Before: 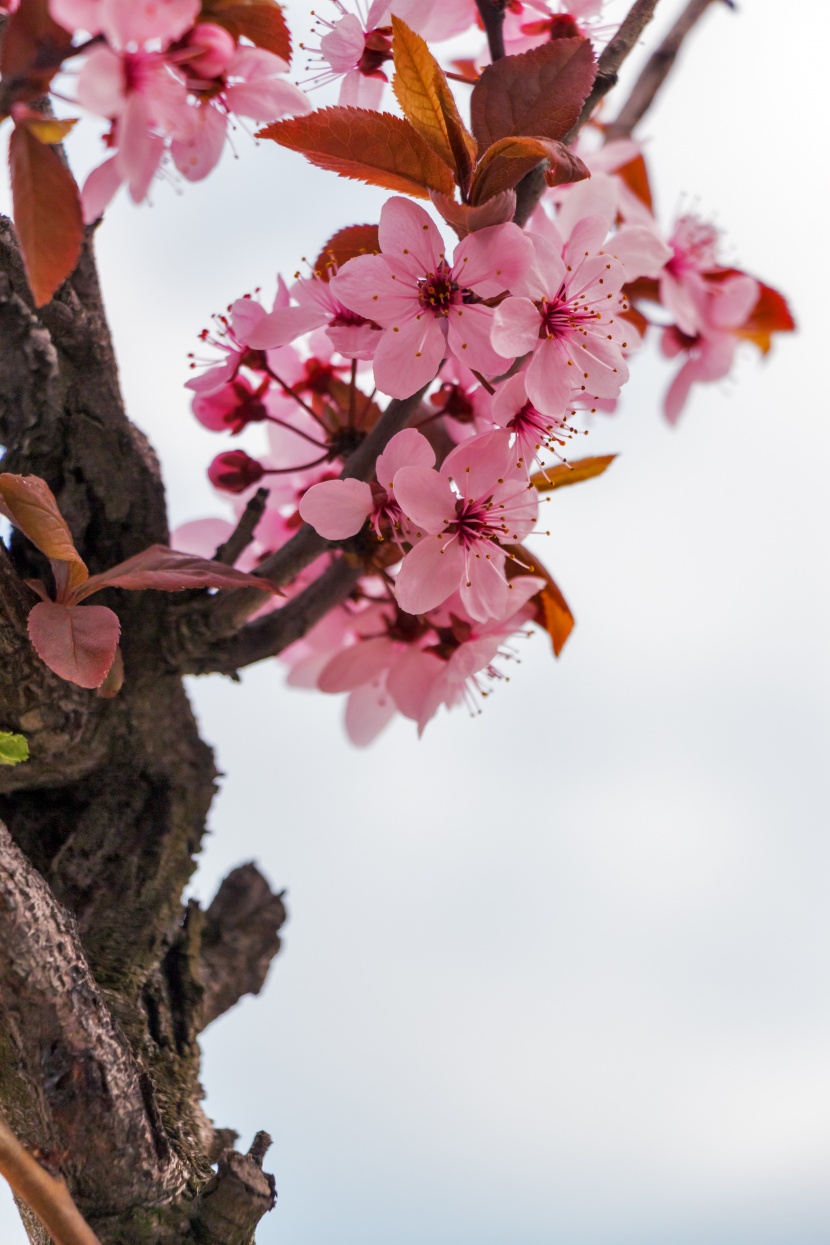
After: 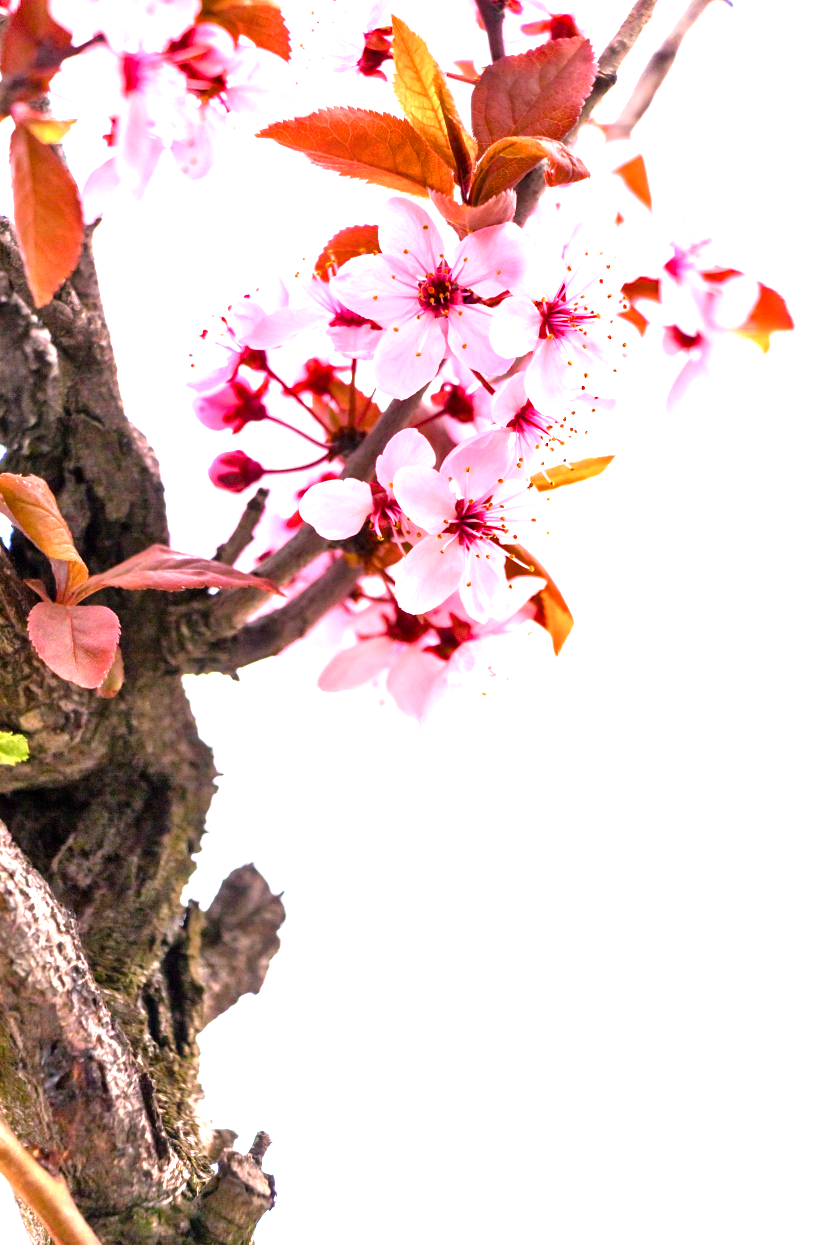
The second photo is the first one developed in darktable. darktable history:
exposure: black level correction 0, exposure 1.104 EV, compensate exposure bias true, compensate highlight preservation false
tone equalizer: -8 EV -0.735 EV, -7 EV -0.69 EV, -6 EV -0.609 EV, -5 EV -0.39 EV, -3 EV 0.402 EV, -2 EV 0.6 EV, -1 EV 0.68 EV, +0 EV 0.777 EV
color balance rgb: highlights gain › luminance 17.748%, perceptual saturation grading › global saturation 20%, perceptual saturation grading › highlights -25.53%, perceptual saturation grading › shadows 49.675%
